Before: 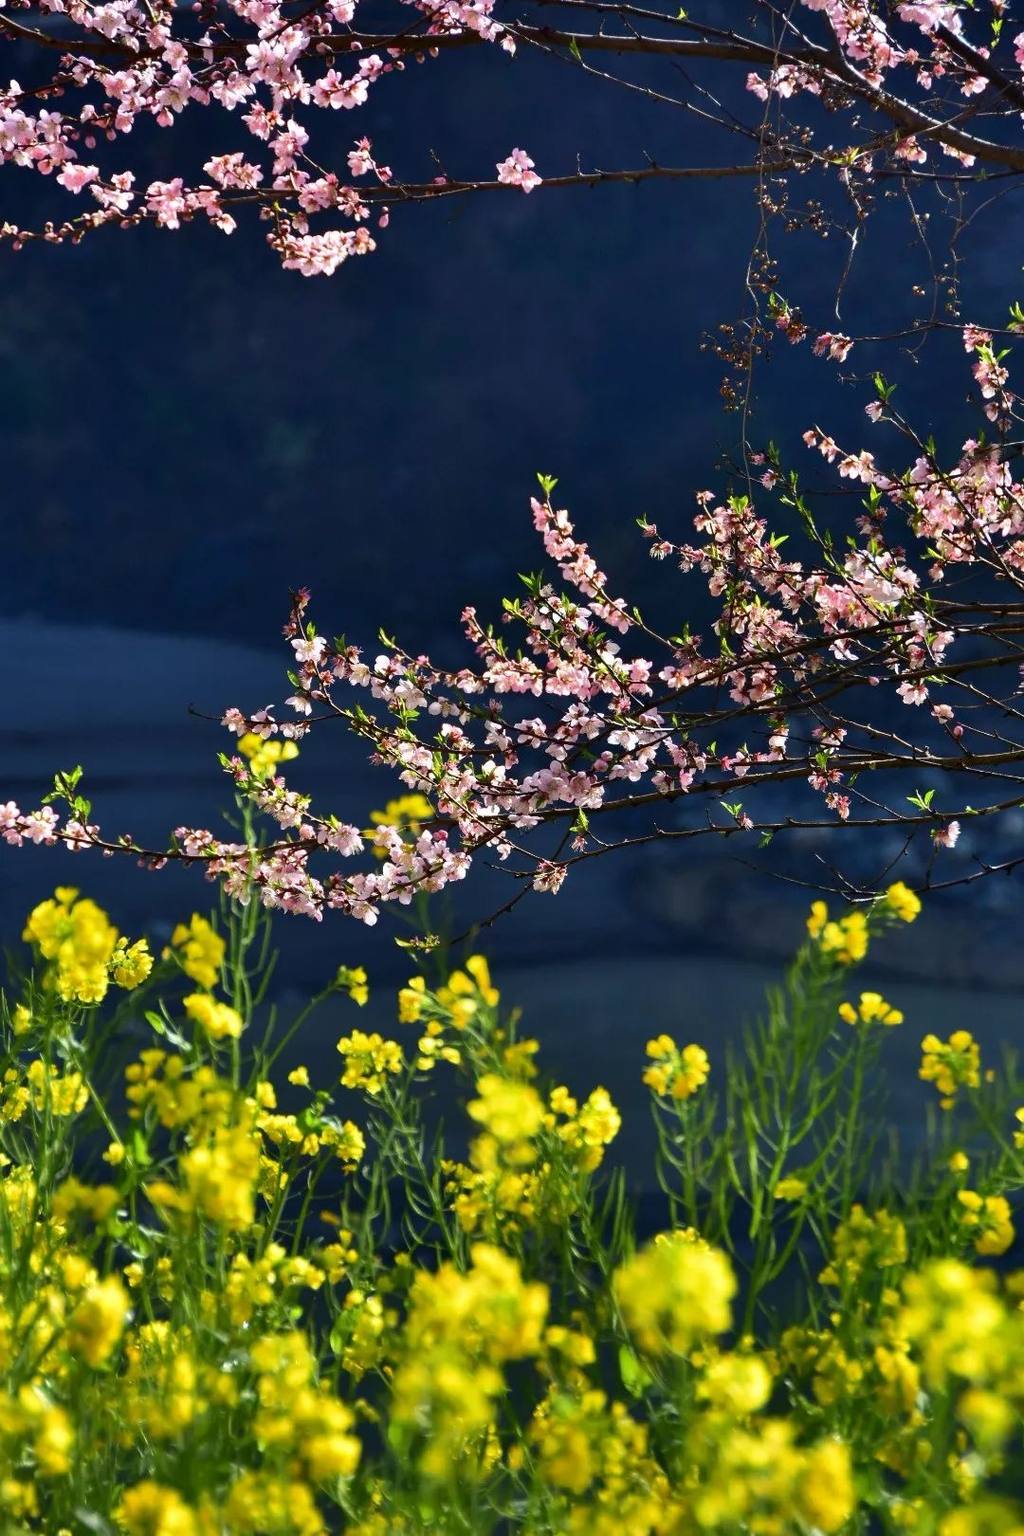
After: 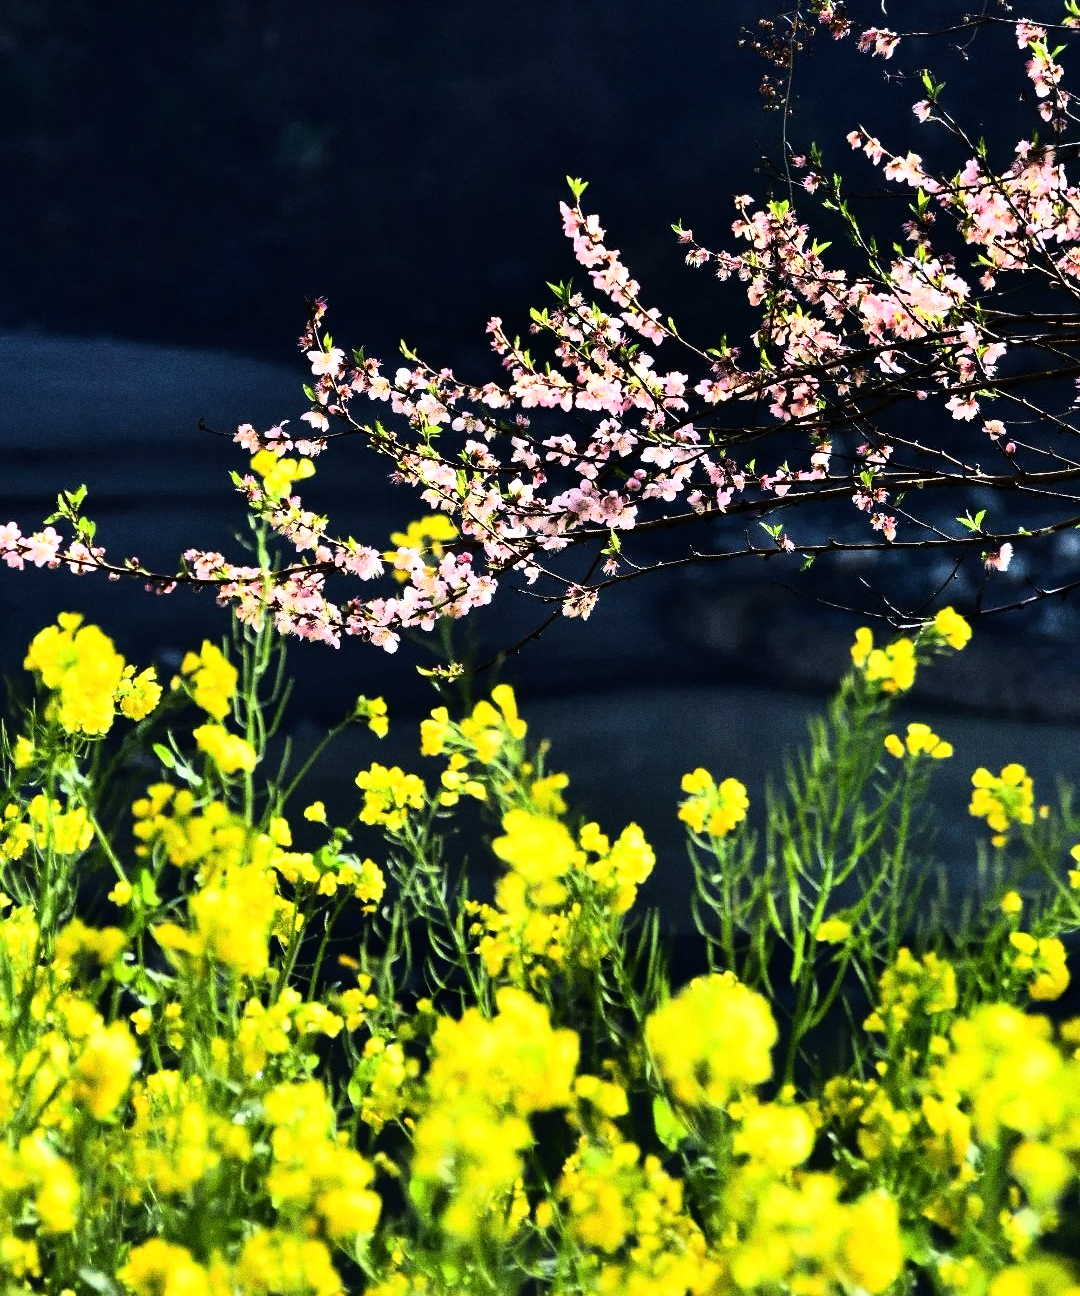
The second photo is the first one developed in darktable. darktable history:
rgb curve: curves: ch0 [(0, 0) (0.21, 0.15) (0.24, 0.21) (0.5, 0.75) (0.75, 0.96) (0.89, 0.99) (1, 1)]; ch1 [(0, 0.02) (0.21, 0.13) (0.25, 0.2) (0.5, 0.67) (0.75, 0.9) (0.89, 0.97) (1, 1)]; ch2 [(0, 0.02) (0.21, 0.13) (0.25, 0.2) (0.5, 0.67) (0.75, 0.9) (0.89, 0.97) (1, 1)], compensate middle gray true
crop and rotate: top 19.998%
grain: coarseness 0.09 ISO, strength 40%
white balance: emerald 1
